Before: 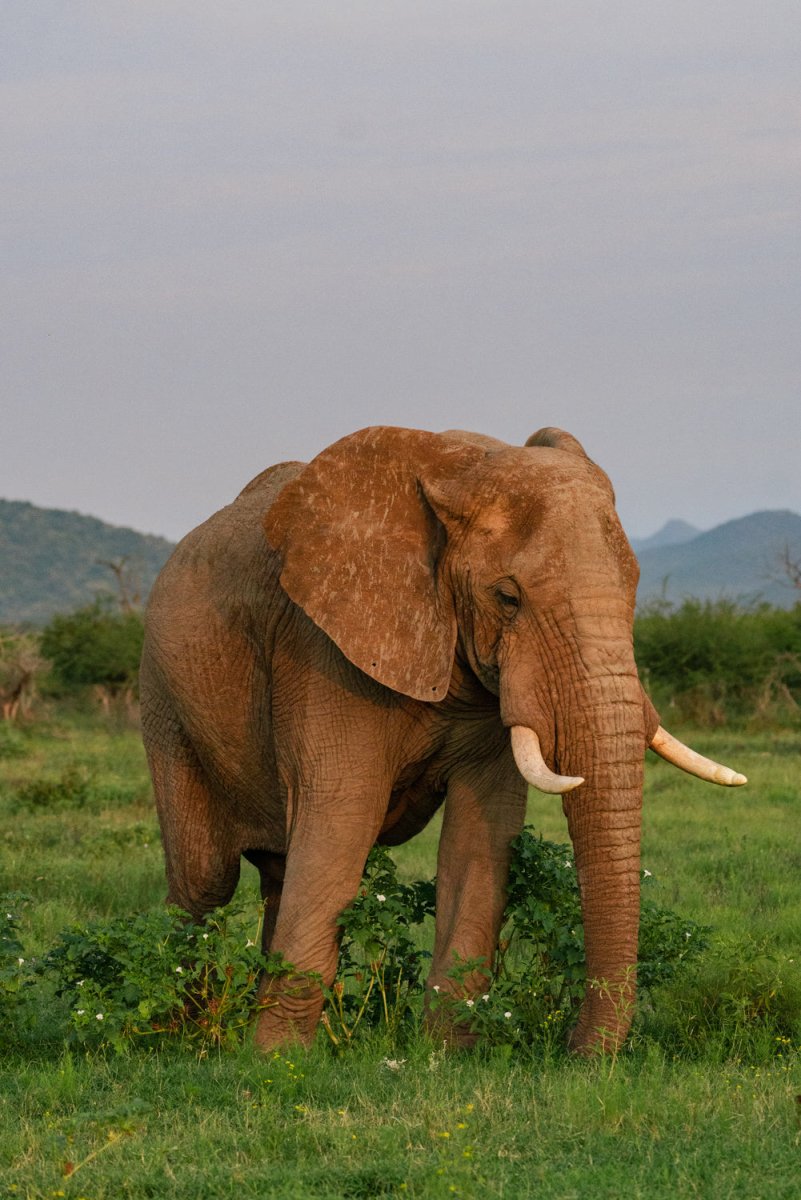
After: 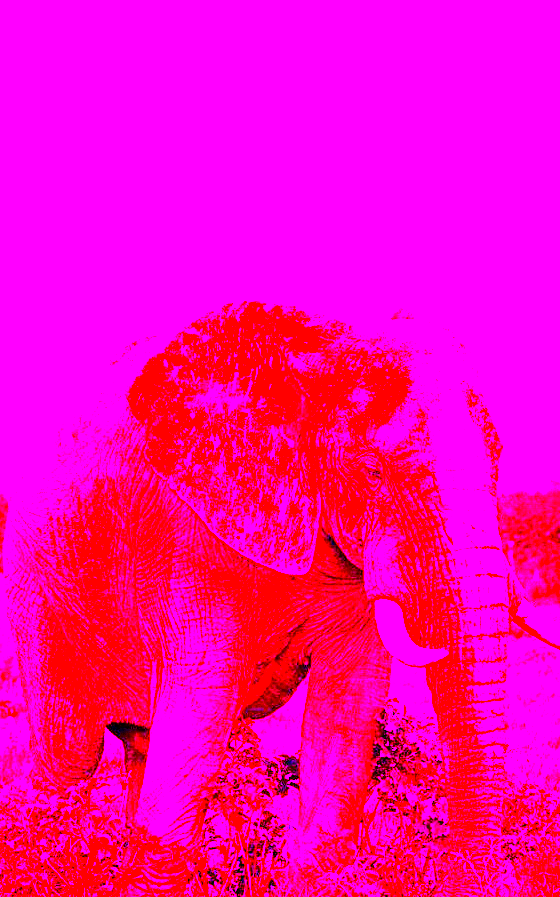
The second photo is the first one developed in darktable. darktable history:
crop and rotate: left 17.046%, top 10.659%, right 12.989%, bottom 14.553%
color correction: highlights a* -10.77, highlights b* 9.8, saturation 1.72
color balance rgb: perceptual saturation grading › global saturation 20%, perceptual saturation grading › highlights -25%, perceptual saturation grading › shadows 50%
white balance: red 8, blue 8
